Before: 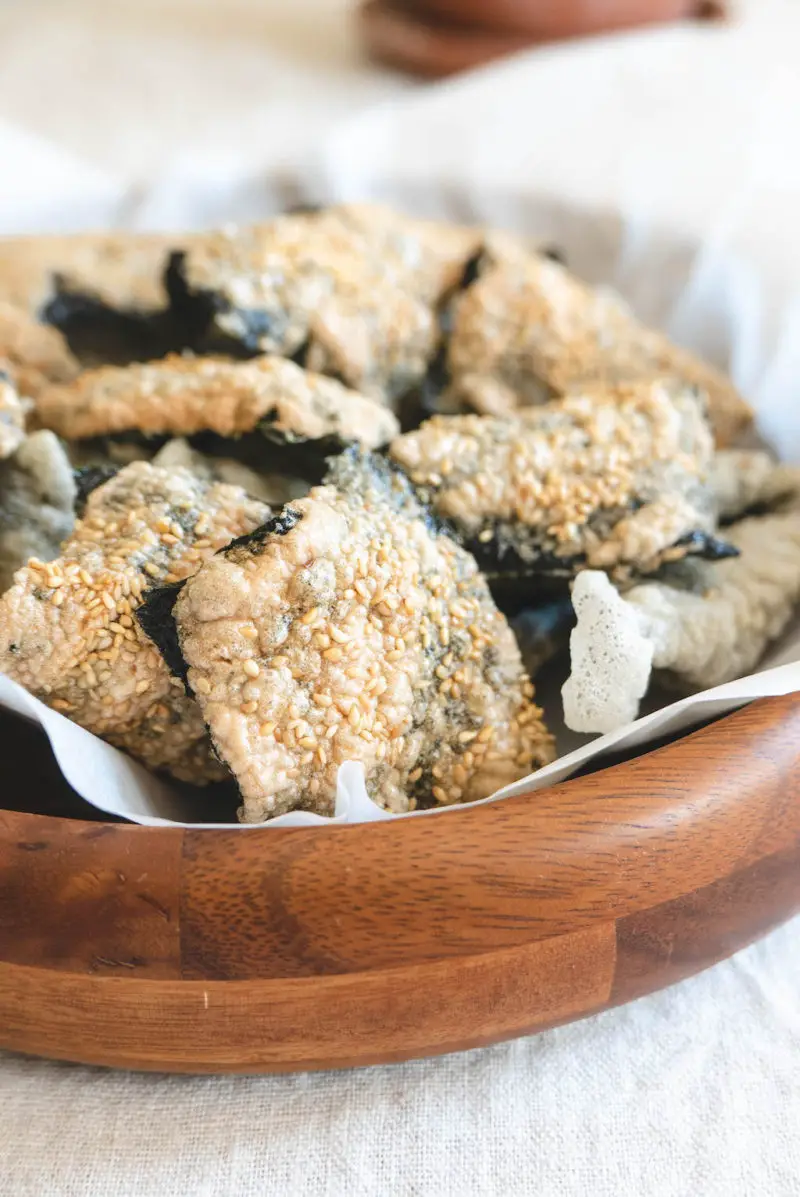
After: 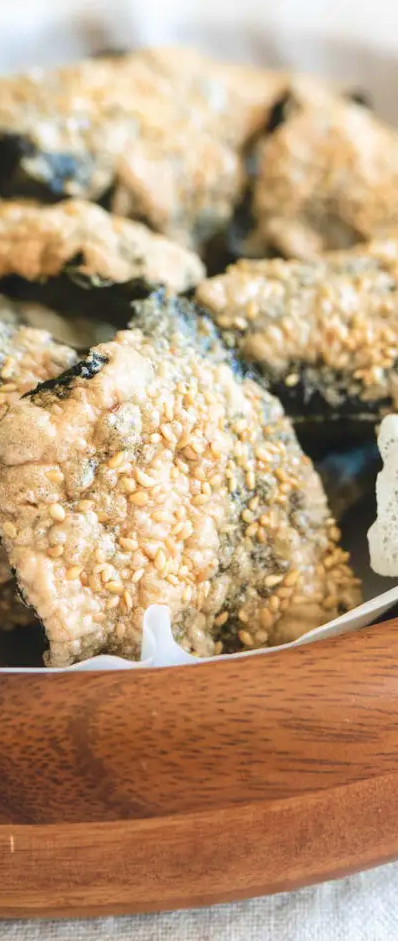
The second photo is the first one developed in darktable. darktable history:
crop and rotate: angle 0.019°, left 24.362%, top 13.047%, right 25.82%, bottom 8.23%
velvia: on, module defaults
